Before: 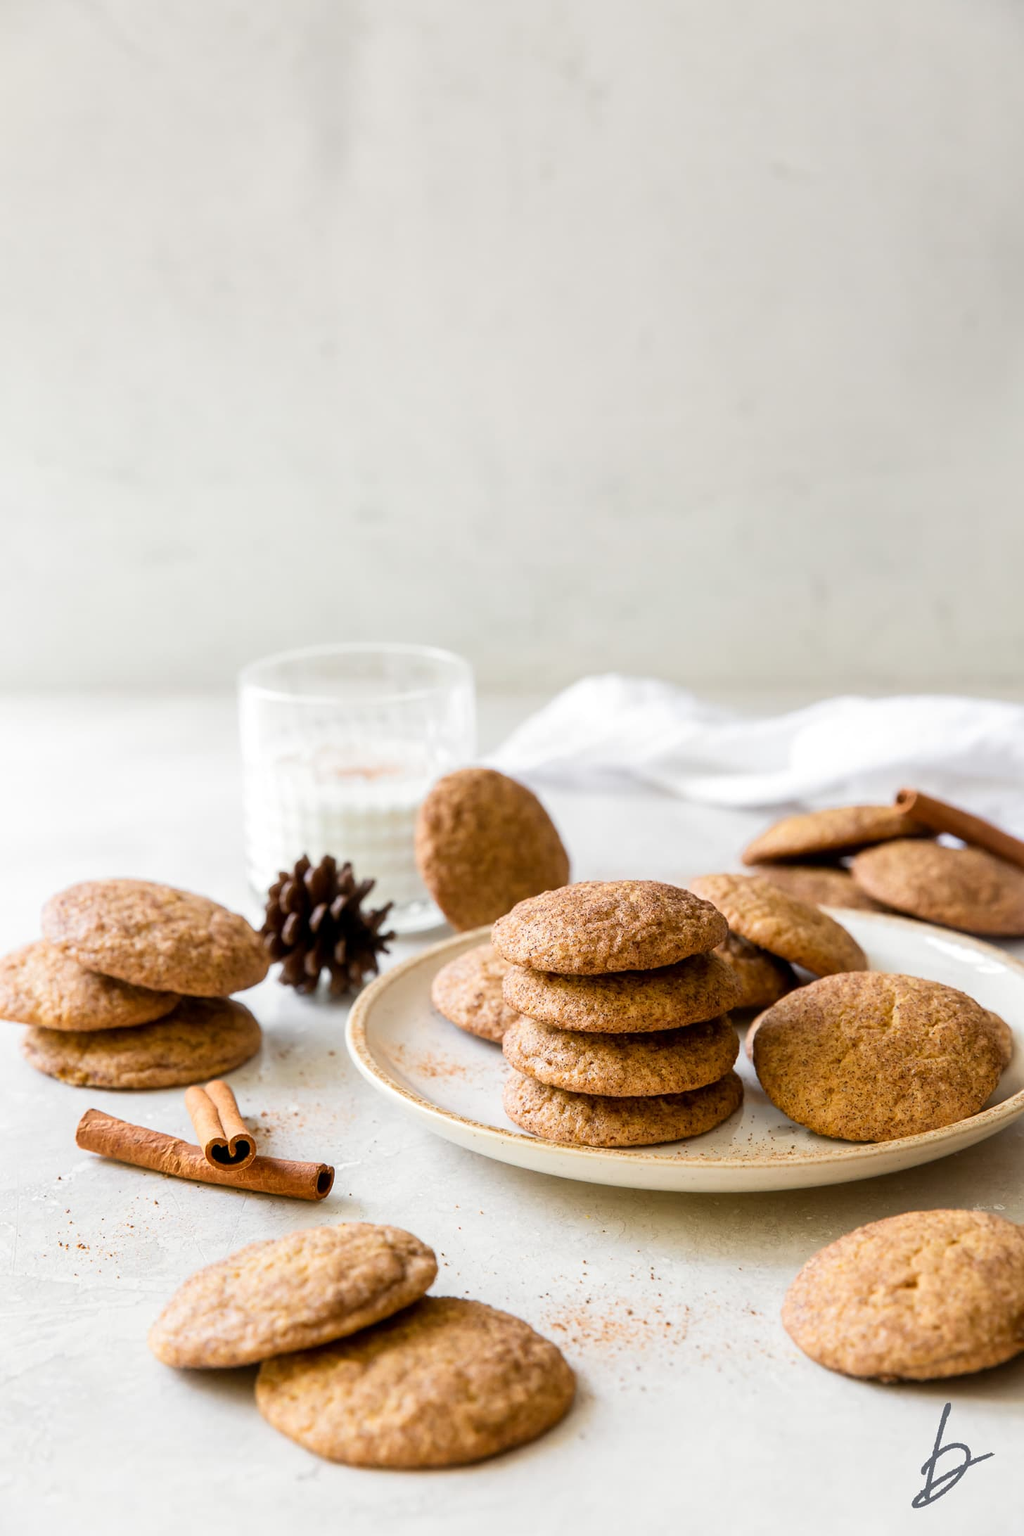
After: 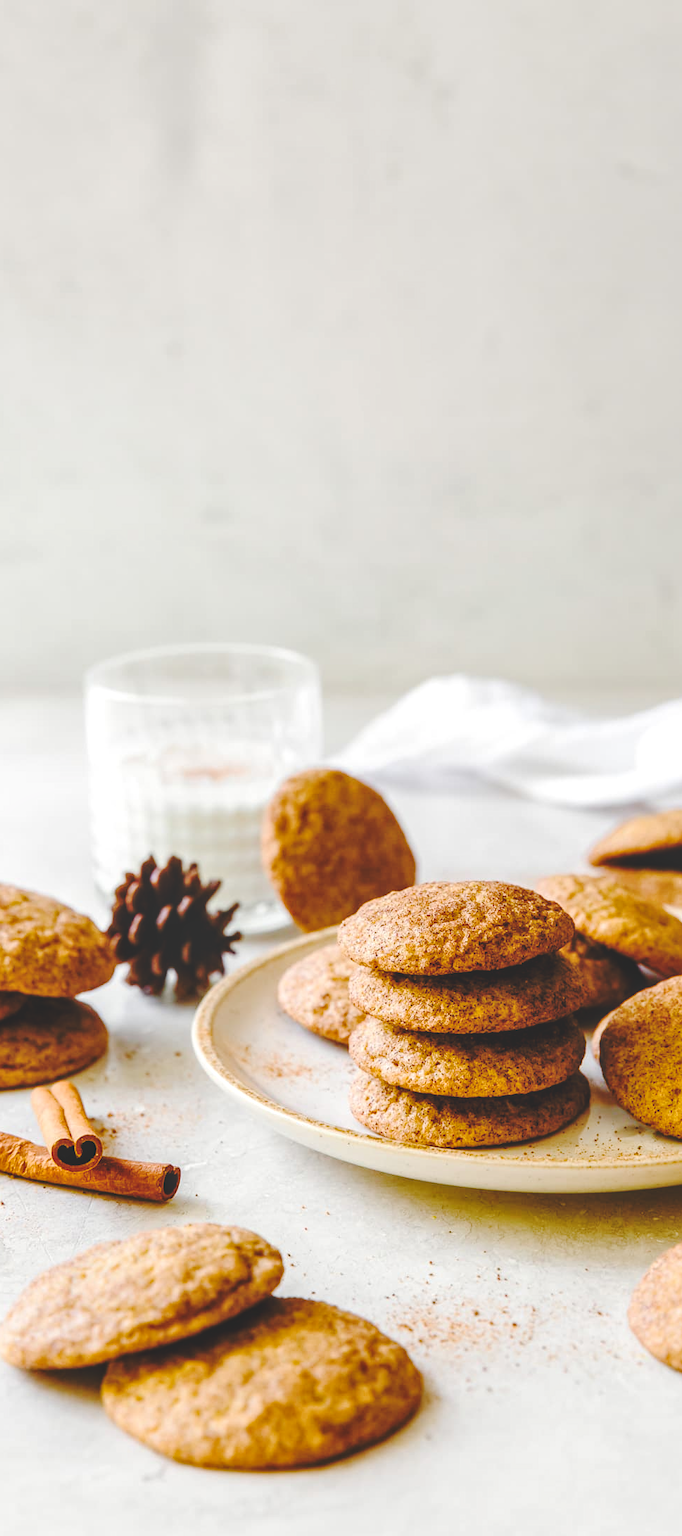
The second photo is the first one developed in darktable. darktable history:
local contrast: on, module defaults
crop and rotate: left 15.055%, right 18.278%
base curve: curves: ch0 [(0, 0.024) (0.055, 0.065) (0.121, 0.166) (0.236, 0.319) (0.693, 0.726) (1, 1)], preserve colors none
color balance rgb: perceptual saturation grading › global saturation 24.74%, perceptual saturation grading › highlights -51.22%, perceptual saturation grading › mid-tones 19.16%, perceptual saturation grading › shadows 60.98%, global vibrance 50%
